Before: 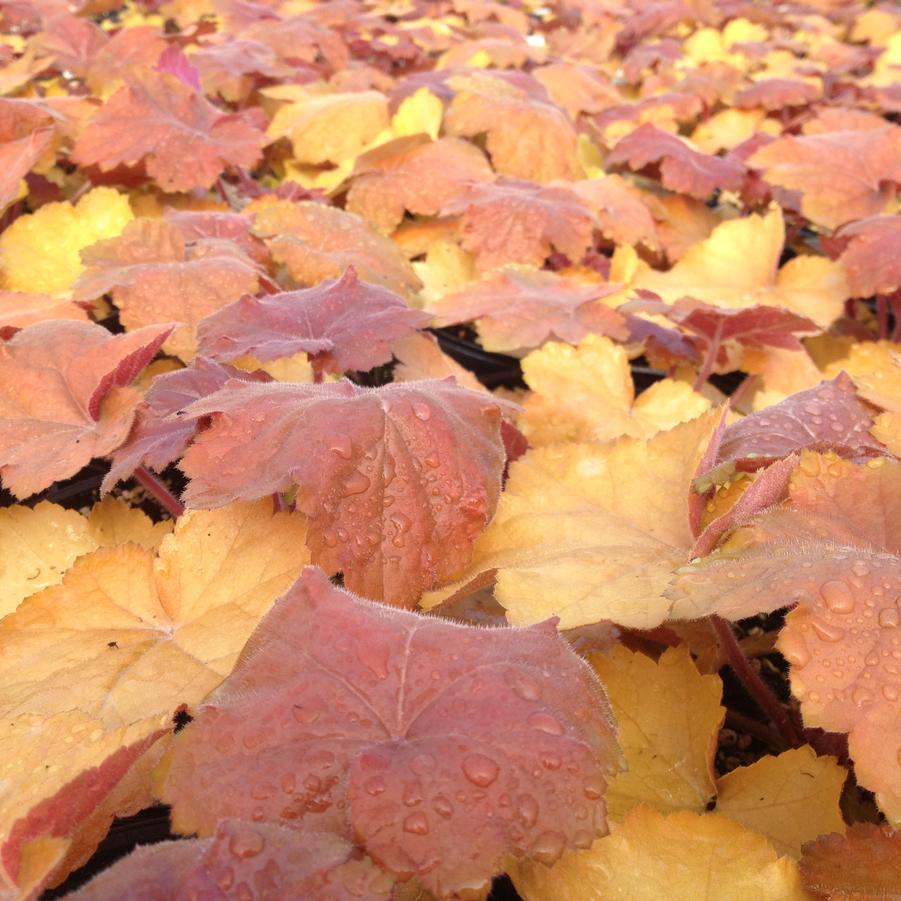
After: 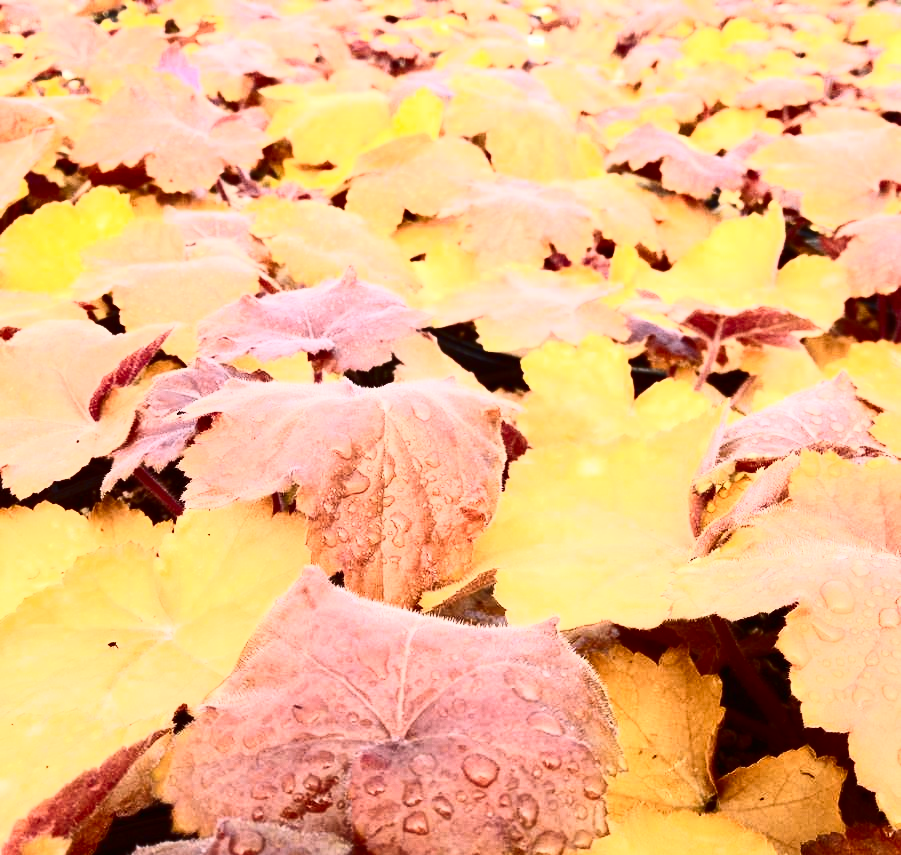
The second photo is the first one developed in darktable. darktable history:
contrast brightness saturation: contrast 0.93, brightness 0.2
color zones: curves: ch0 [(0, 0.499) (0.143, 0.5) (0.286, 0.5) (0.429, 0.476) (0.571, 0.284) (0.714, 0.243) (0.857, 0.449) (1, 0.499)]; ch1 [(0, 0.532) (0.143, 0.645) (0.286, 0.696) (0.429, 0.211) (0.571, 0.504) (0.714, 0.493) (0.857, 0.495) (1, 0.532)]; ch2 [(0, 0.5) (0.143, 0.5) (0.286, 0.427) (0.429, 0.324) (0.571, 0.5) (0.714, 0.5) (0.857, 0.5) (1, 0.5)]
crop and rotate: top 0%, bottom 5.097%
